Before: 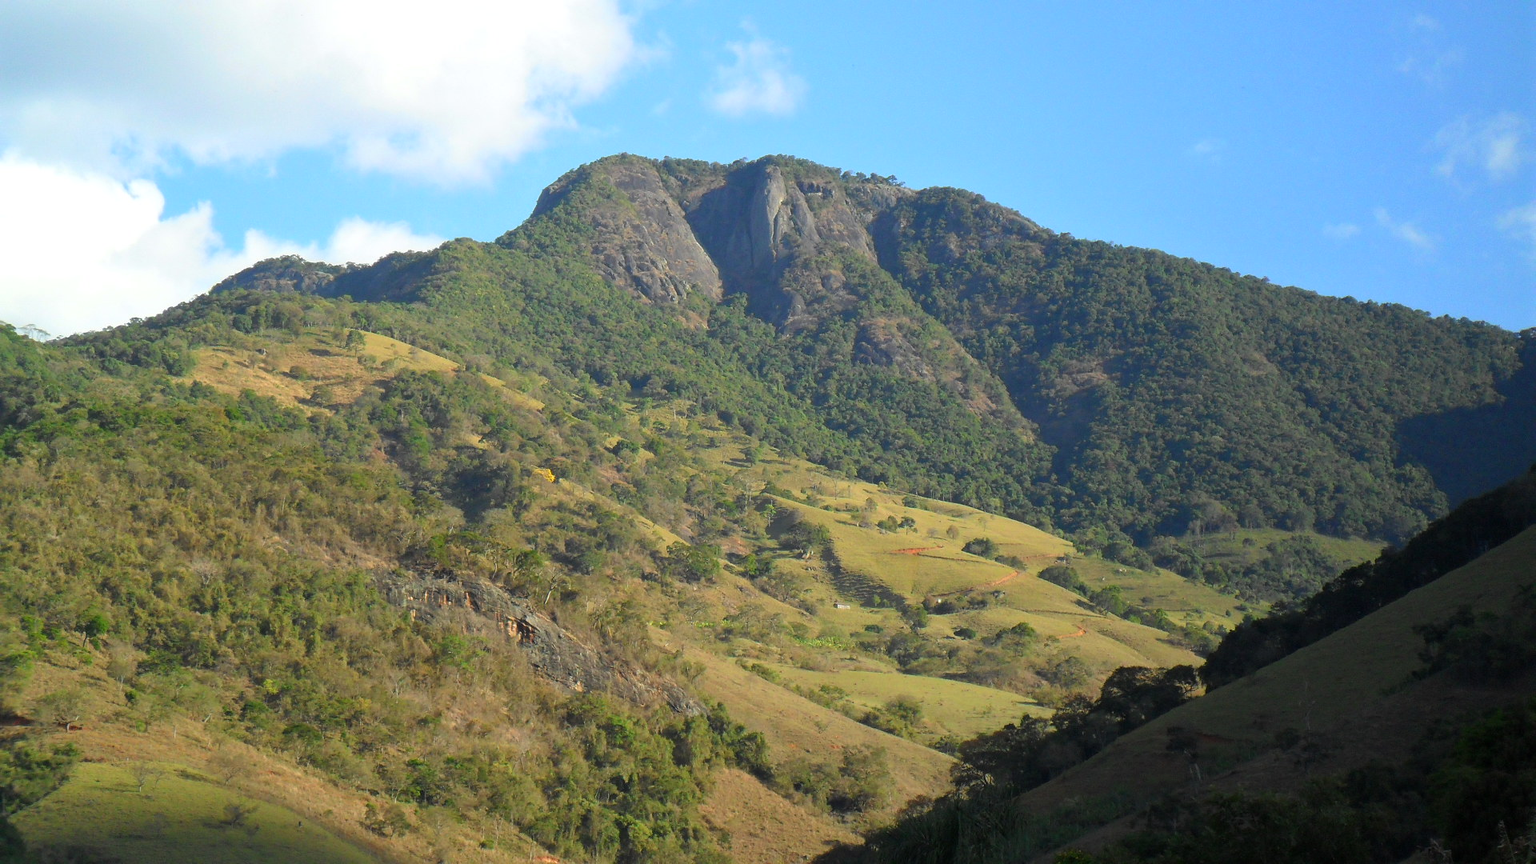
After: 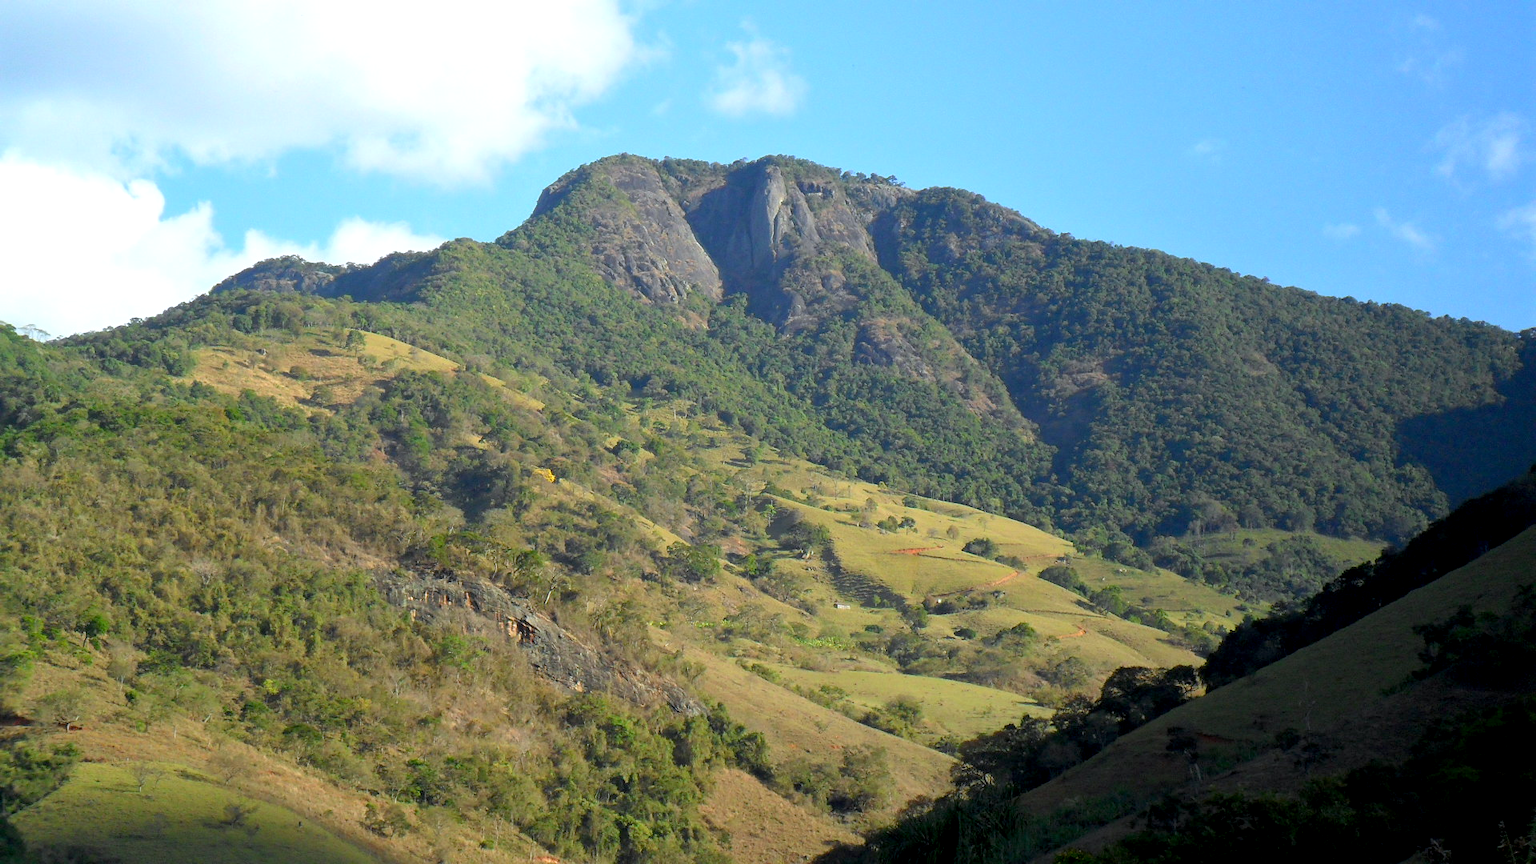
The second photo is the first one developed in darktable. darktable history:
exposure: black level correction 0.007, exposure 0.159 EV, compensate highlight preservation false
white balance: red 0.974, blue 1.044
